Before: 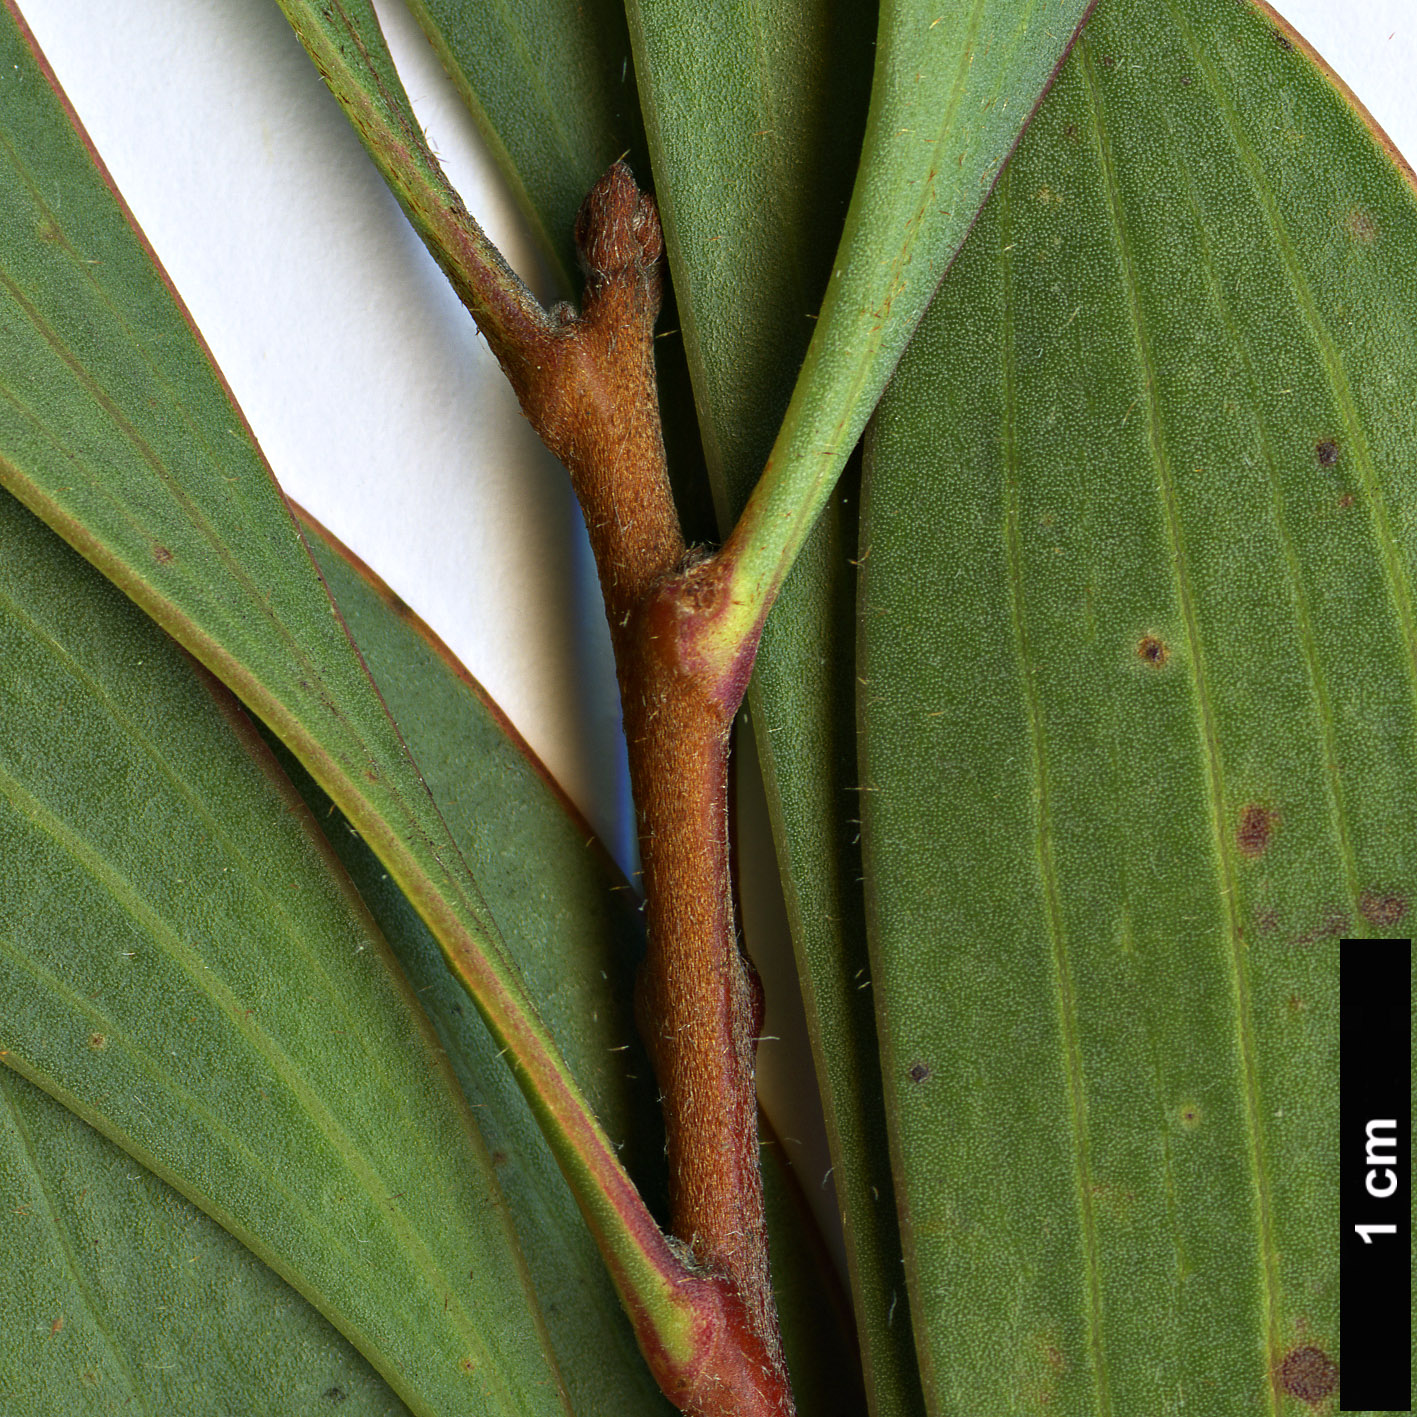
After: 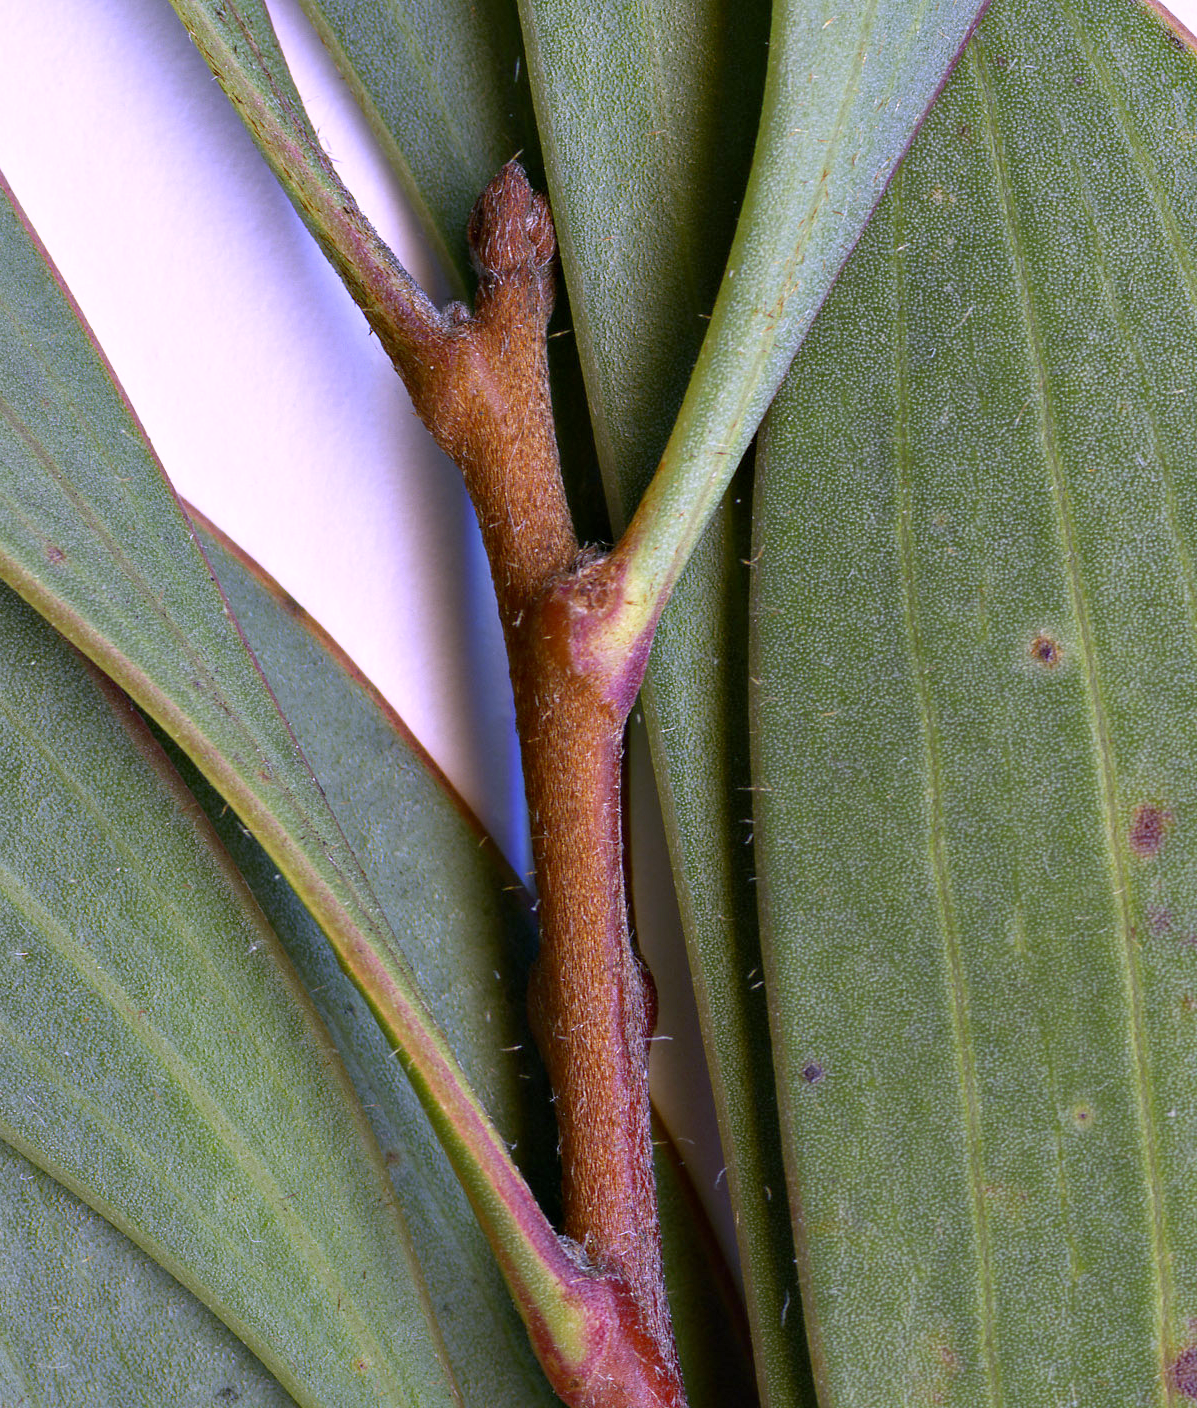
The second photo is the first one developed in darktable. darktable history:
crop: left 7.598%, right 7.873%
white balance: red 0.98, blue 1.61
color correction: highlights a* 7.34, highlights b* 4.37
